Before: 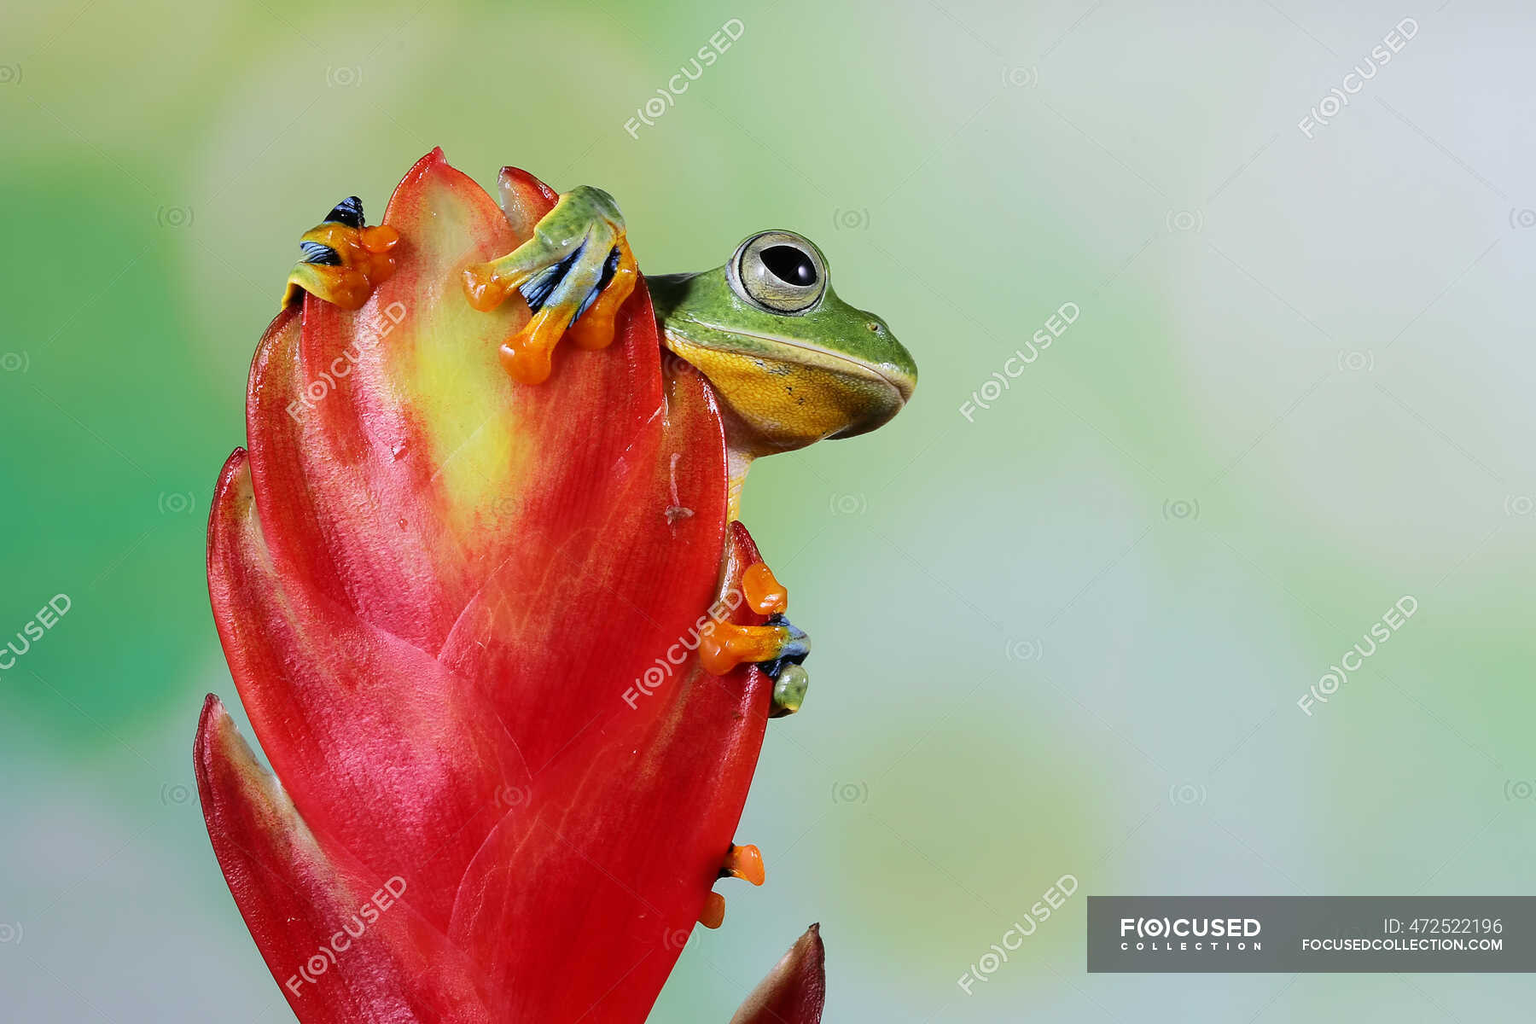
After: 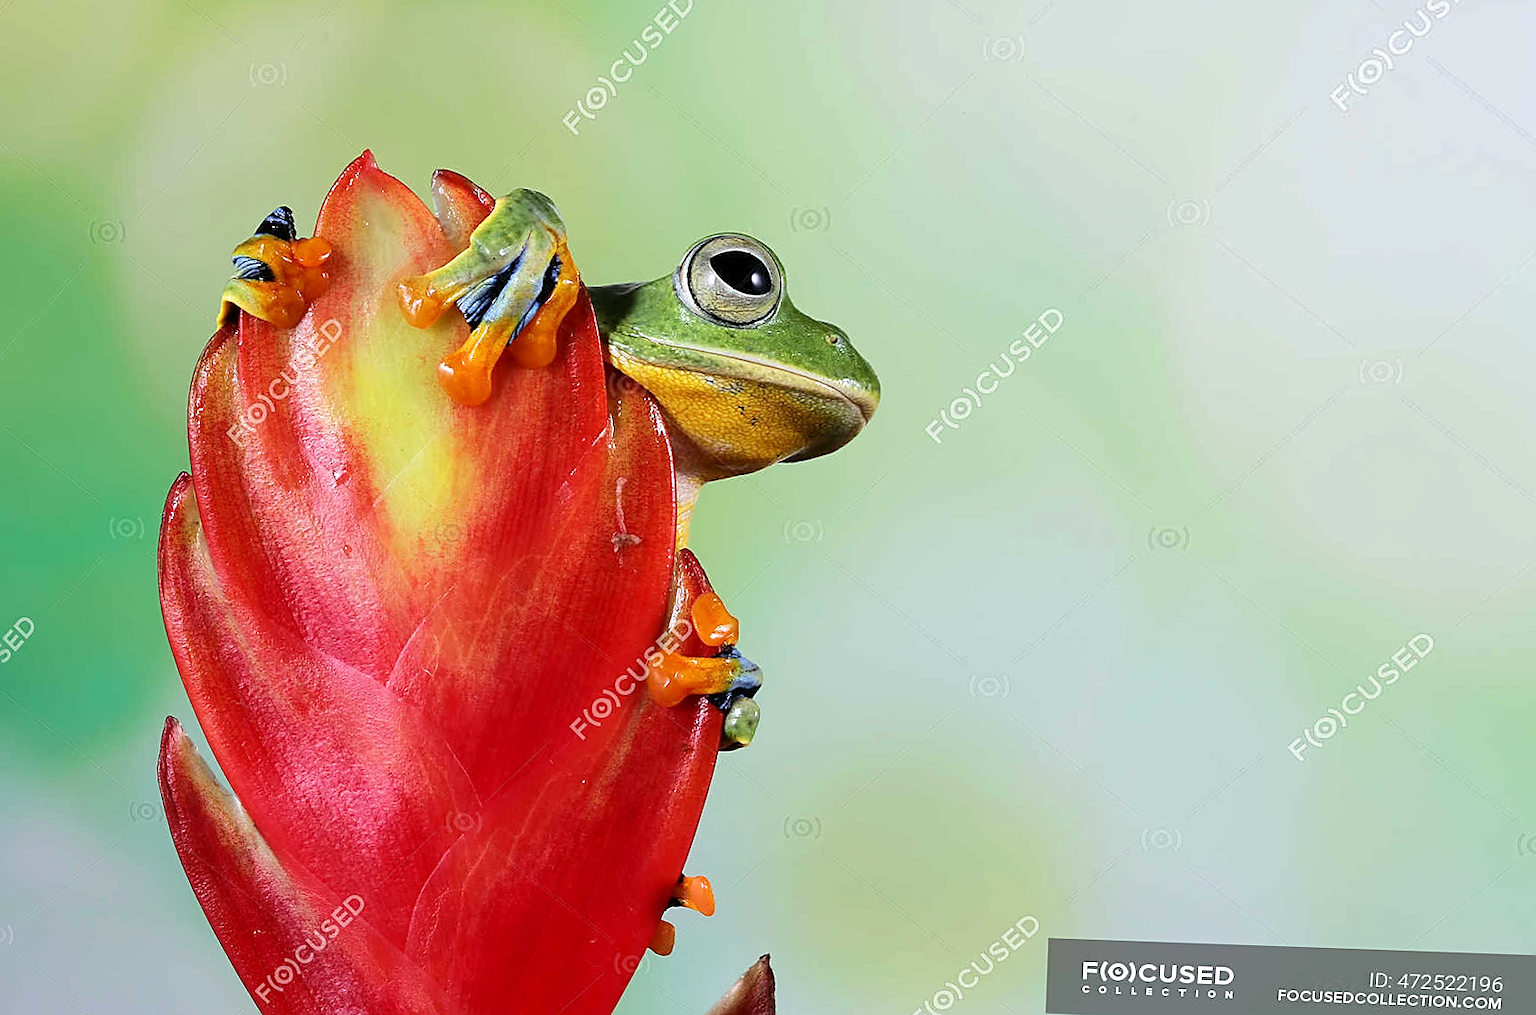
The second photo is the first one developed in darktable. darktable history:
exposure: black level correction 0.001, exposure 0.191 EV, compensate highlight preservation false
sharpen: radius 1.967
rotate and perspective: rotation 0.062°, lens shift (vertical) 0.115, lens shift (horizontal) -0.133, crop left 0.047, crop right 0.94, crop top 0.061, crop bottom 0.94
